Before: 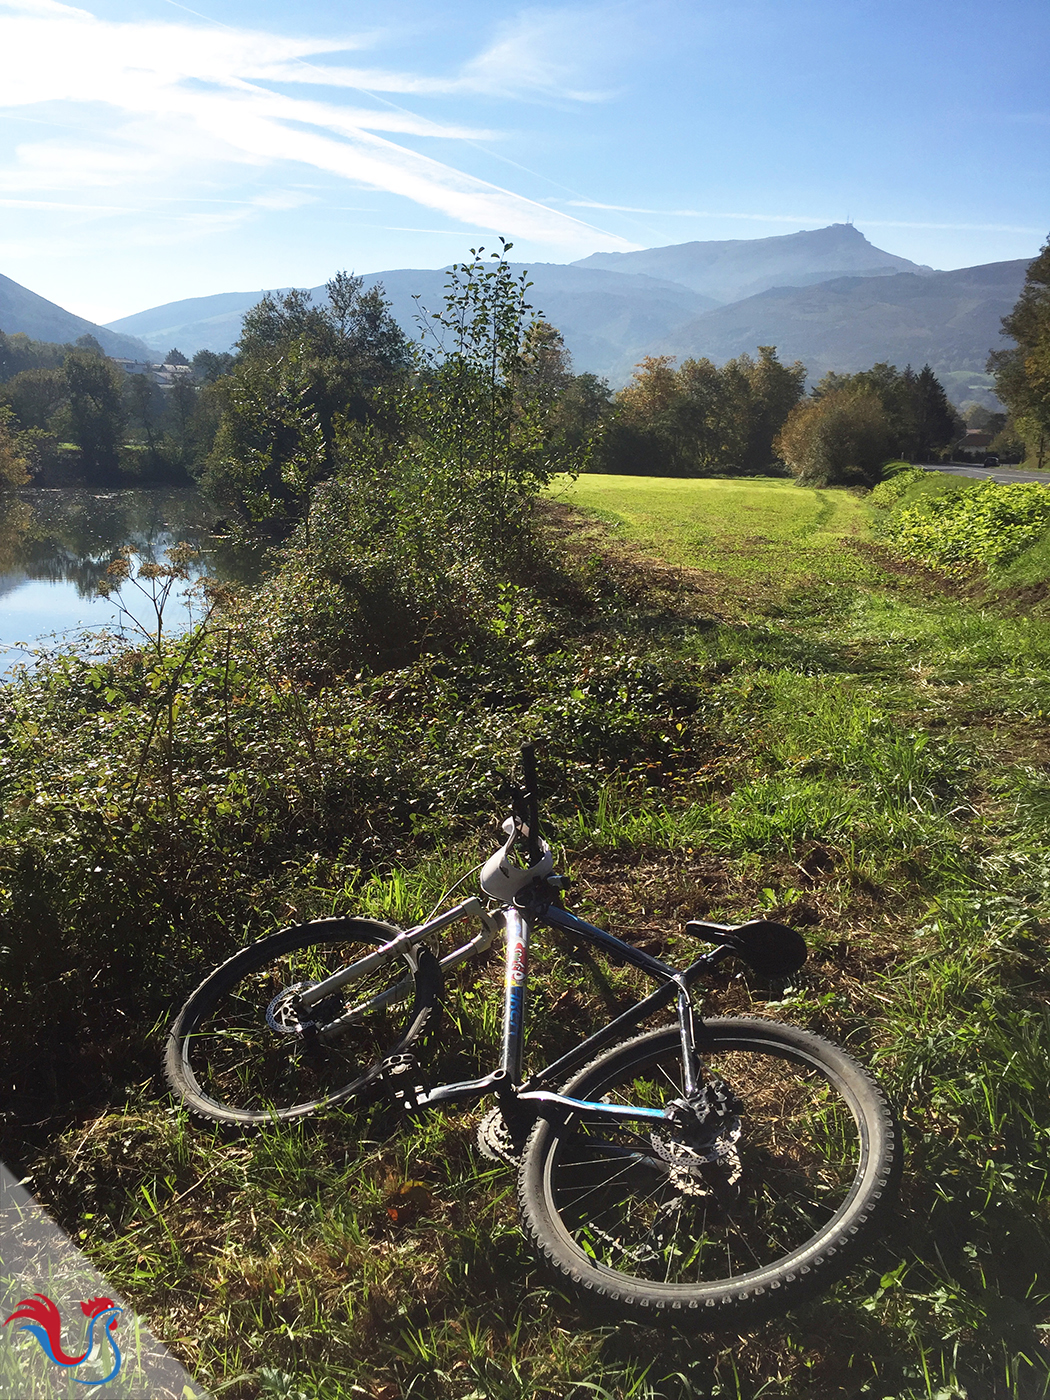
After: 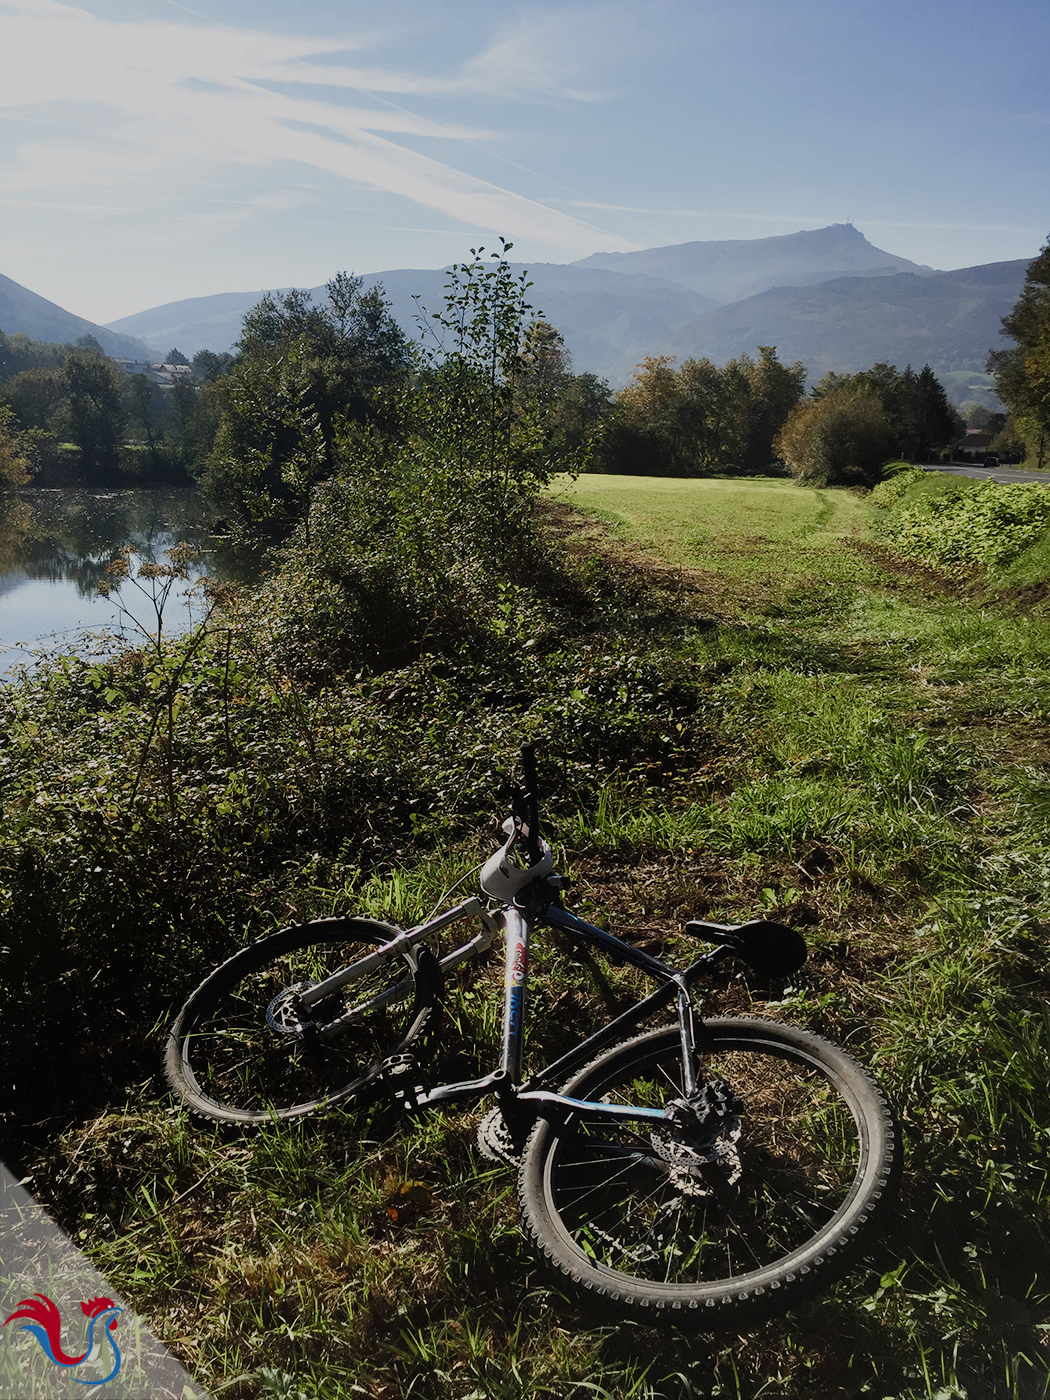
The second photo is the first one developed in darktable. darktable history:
color balance rgb: shadows lift › luminance -10%, shadows lift › chroma 1%, shadows lift › hue 113°, power › luminance -15%, highlights gain › chroma 0.2%, highlights gain › hue 333°, global offset › luminance 0.5%, perceptual saturation grading › global saturation 20%, perceptual saturation grading › highlights -50%, perceptual saturation grading › shadows 25%, contrast -10%
filmic rgb: black relative exposure -7.32 EV, white relative exposure 5.09 EV, hardness 3.2
